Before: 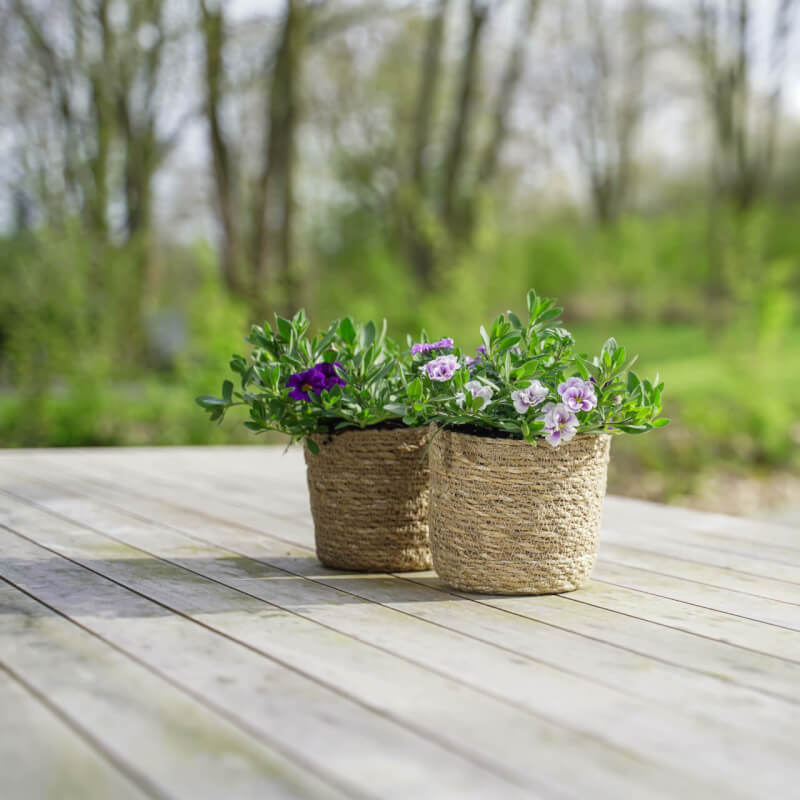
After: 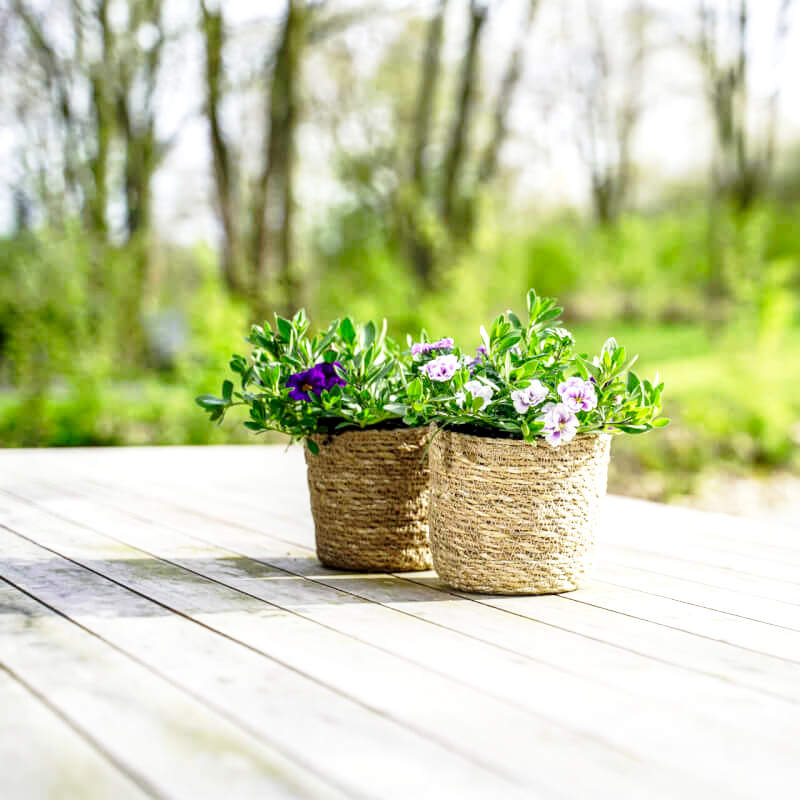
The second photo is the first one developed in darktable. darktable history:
base curve: curves: ch0 [(0, 0) (0.026, 0.03) (0.109, 0.232) (0.351, 0.748) (0.669, 0.968) (1, 1)], preserve colors none
local contrast: shadows 94%
shadows and highlights: shadows 20.55, highlights -20.99, soften with gaussian
